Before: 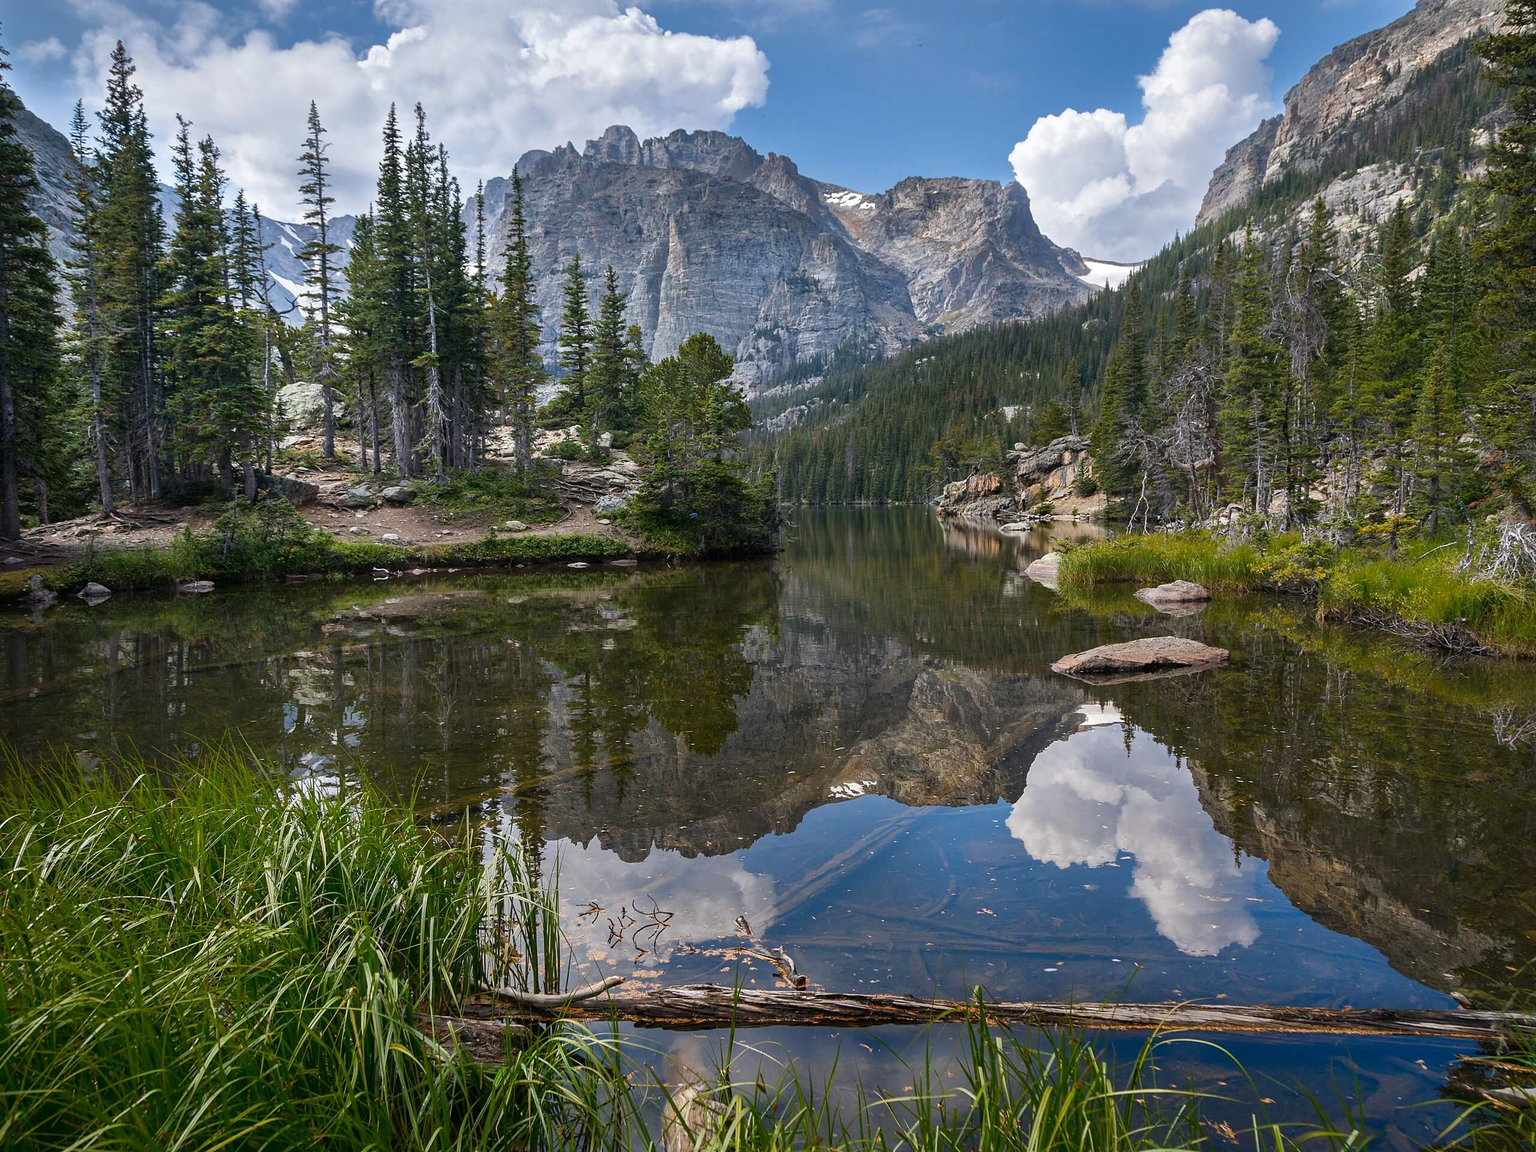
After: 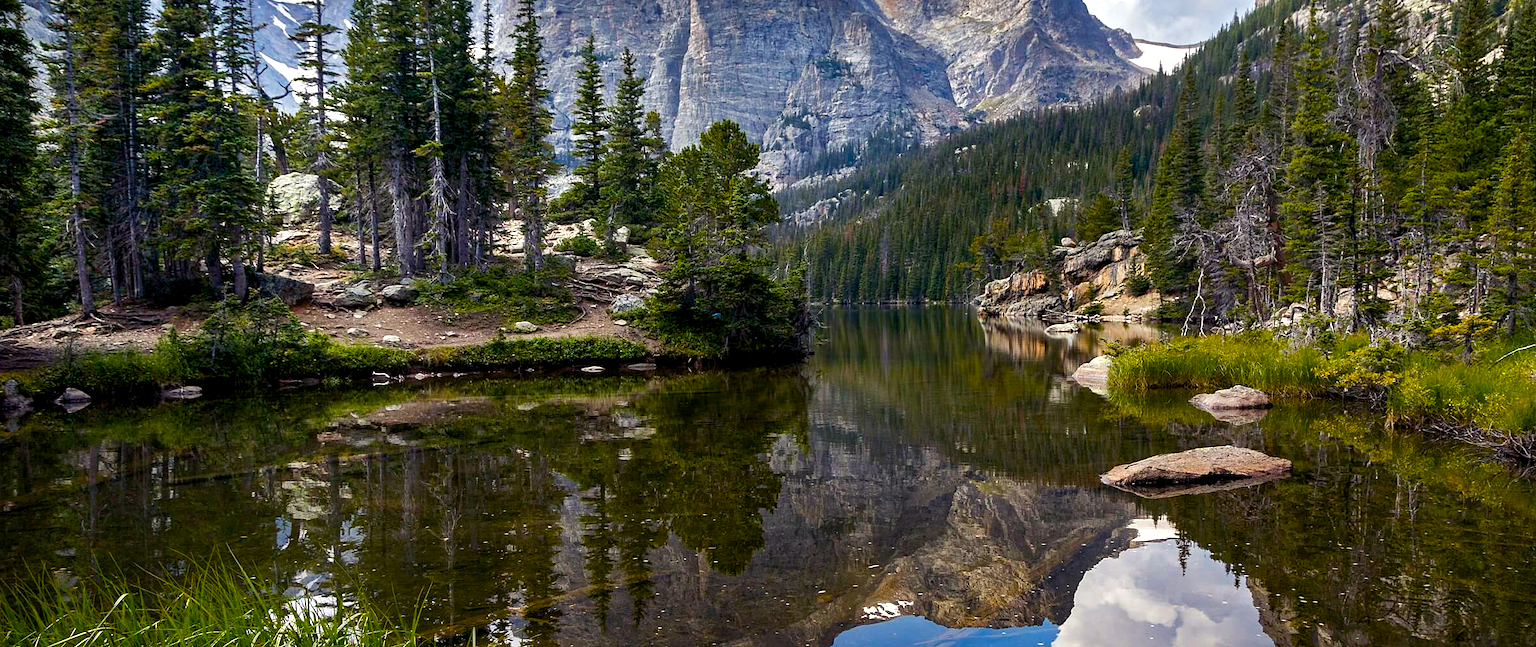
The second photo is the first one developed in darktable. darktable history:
white balance: red 1, blue 1
color balance rgb: shadows lift › luminance -21.66%, shadows lift › chroma 6.57%, shadows lift › hue 270°, power › chroma 0.68%, power › hue 60°, highlights gain › luminance 6.08%, highlights gain › chroma 1.33%, highlights gain › hue 90°, global offset › luminance -0.87%, perceptual saturation grading › global saturation 26.86%, perceptual saturation grading › highlights -28.39%, perceptual saturation grading › mid-tones 15.22%, perceptual saturation grading › shadows 33.98%, perceptual brilliance grading › highlights 10%, perceptual brilliance grading › mid-tones 5%
crop: left 1.744%, top 19.225%, right 5.069%, bottom 28.357%
